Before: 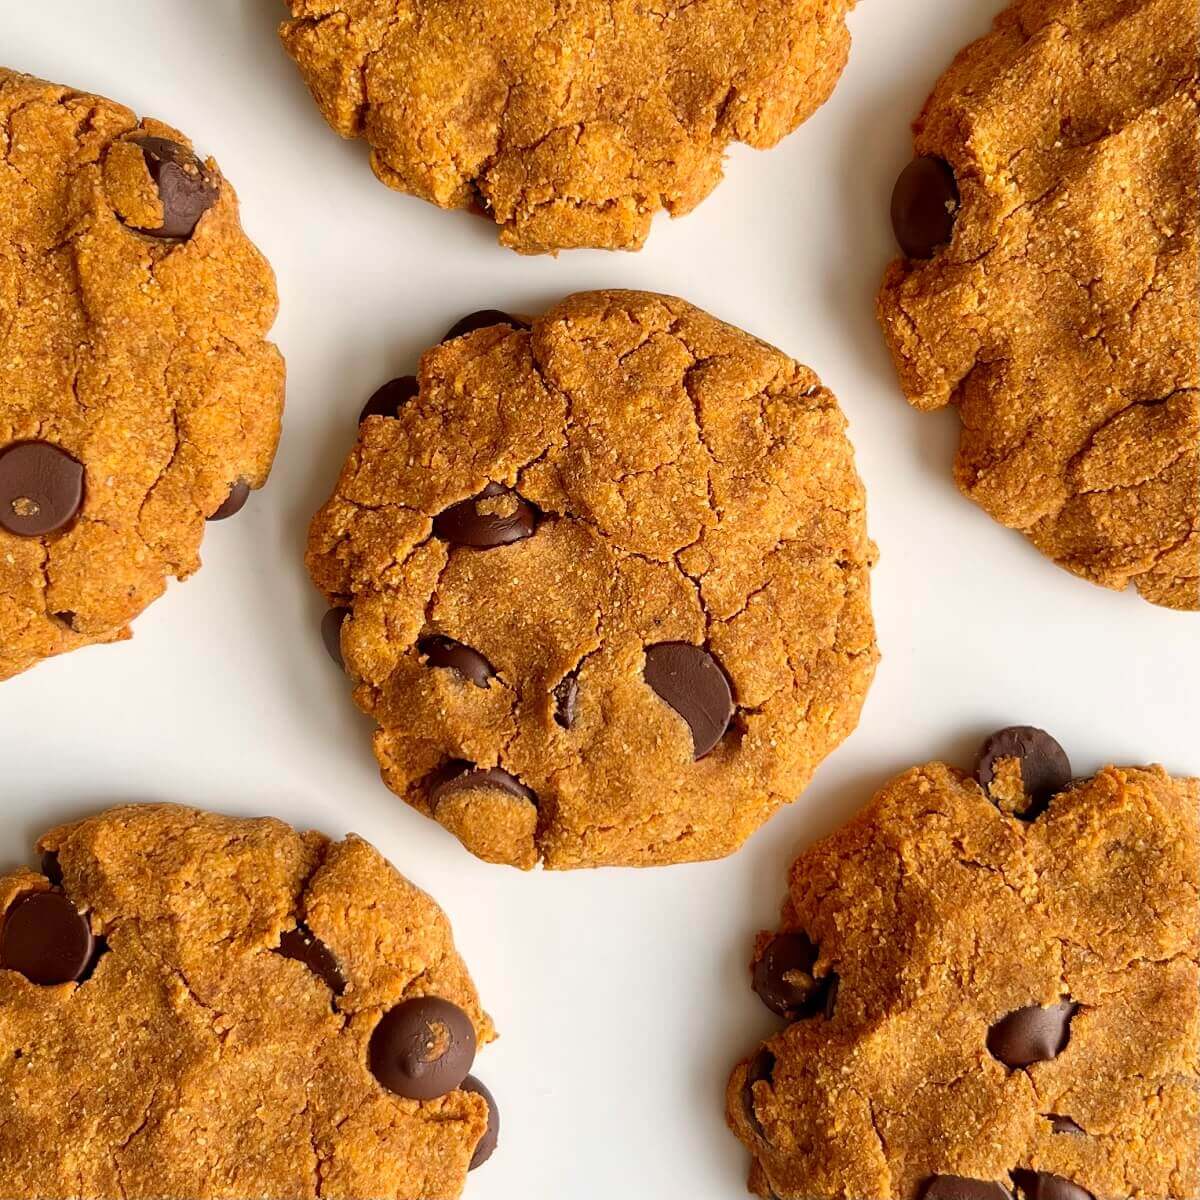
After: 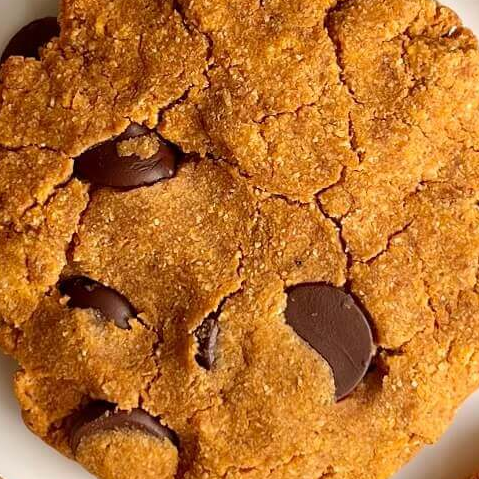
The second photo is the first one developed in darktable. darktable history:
crop: left 30%, top 30%, right 30%, bottom 30%
rotate and perspective: automatic cropping original format, crop left 0, crop top 0
